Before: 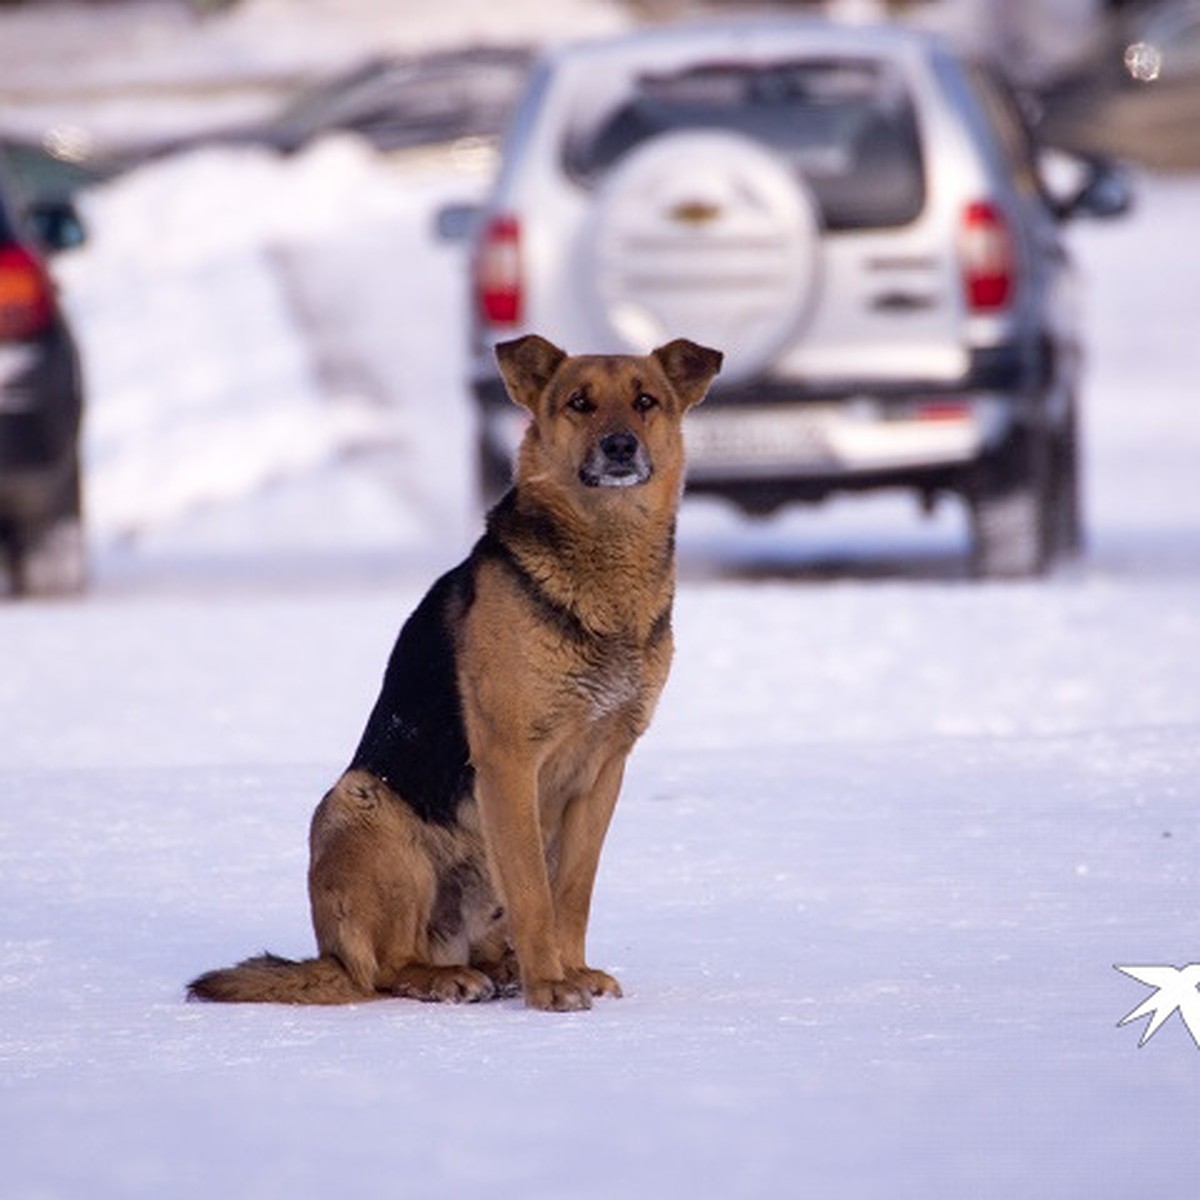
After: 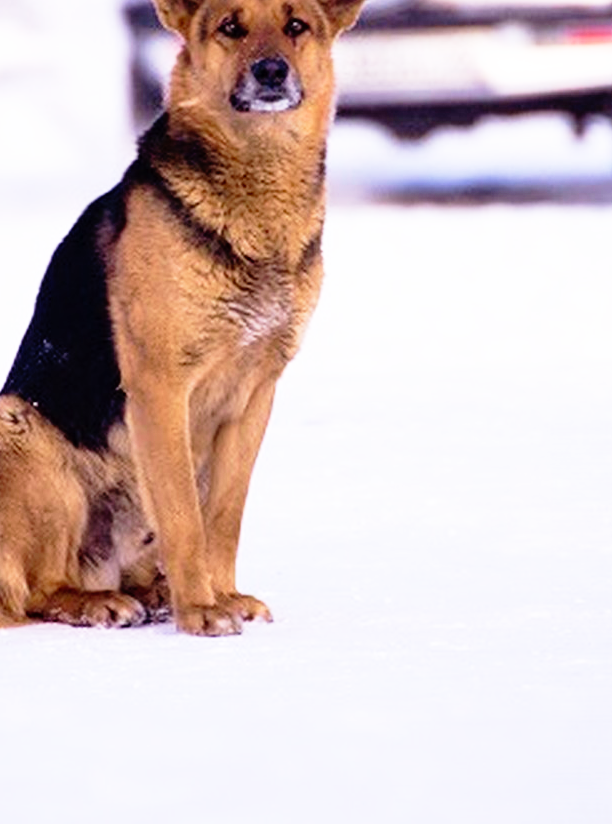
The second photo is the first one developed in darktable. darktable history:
velvia: on, module defaults
base curve: curves: ch0 [(0, 0) (0.012, 0.01) (0.073, 0.168) (0.31, 0.711) (0.645, 0.957) (1, 1)], preserve colors none
crop and rotate: left 29.128%, top 31.306%, right 19.811%
